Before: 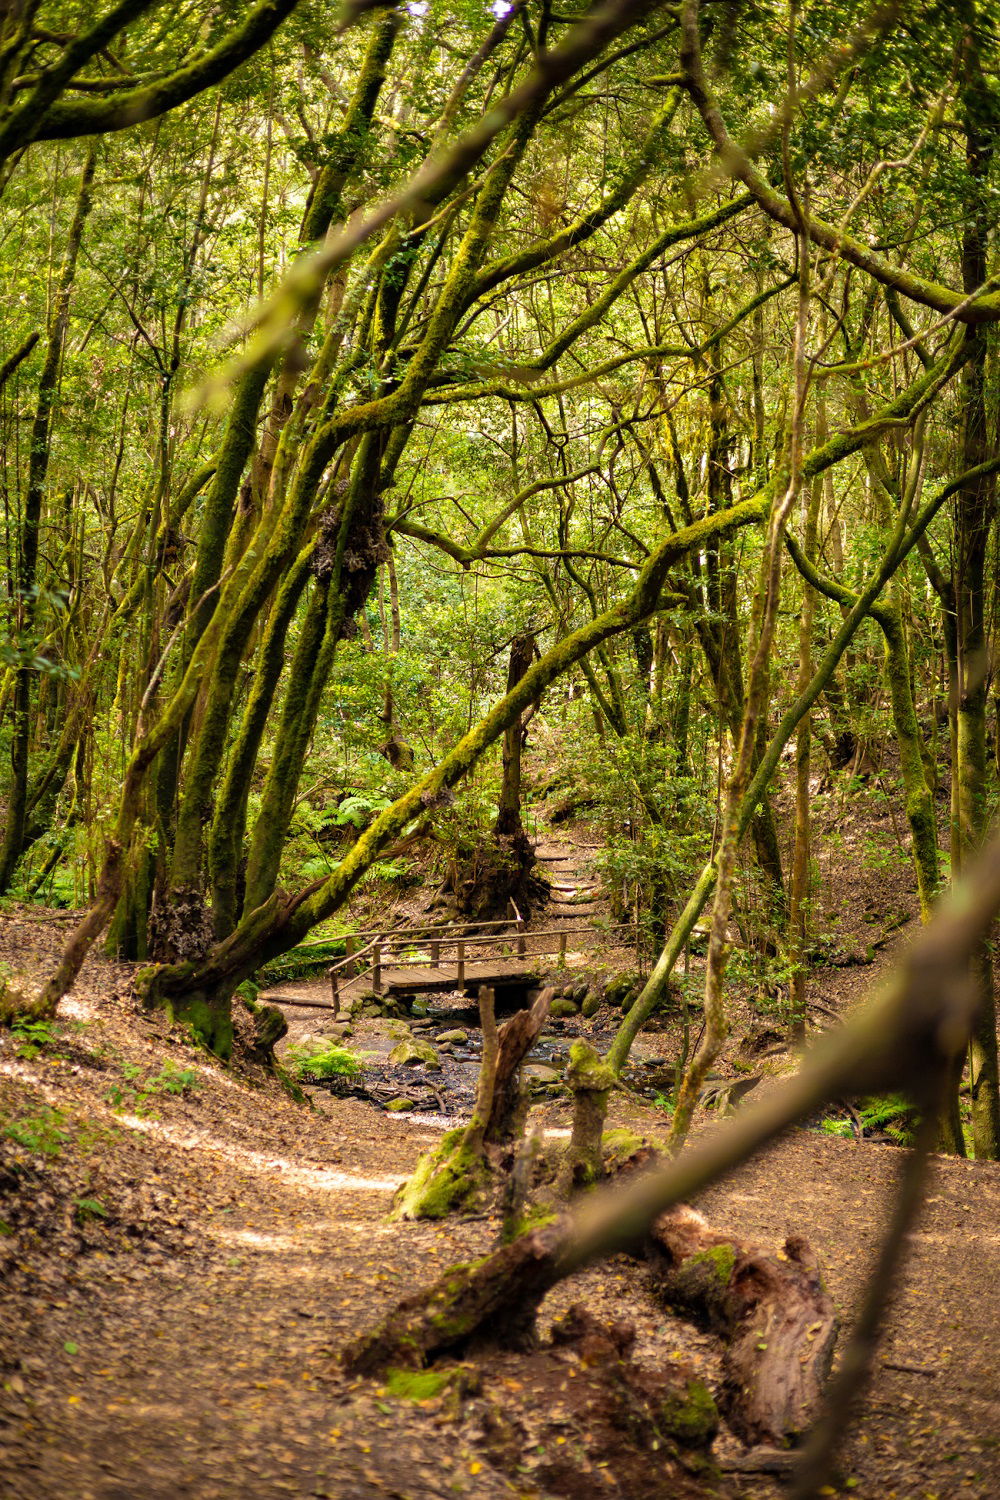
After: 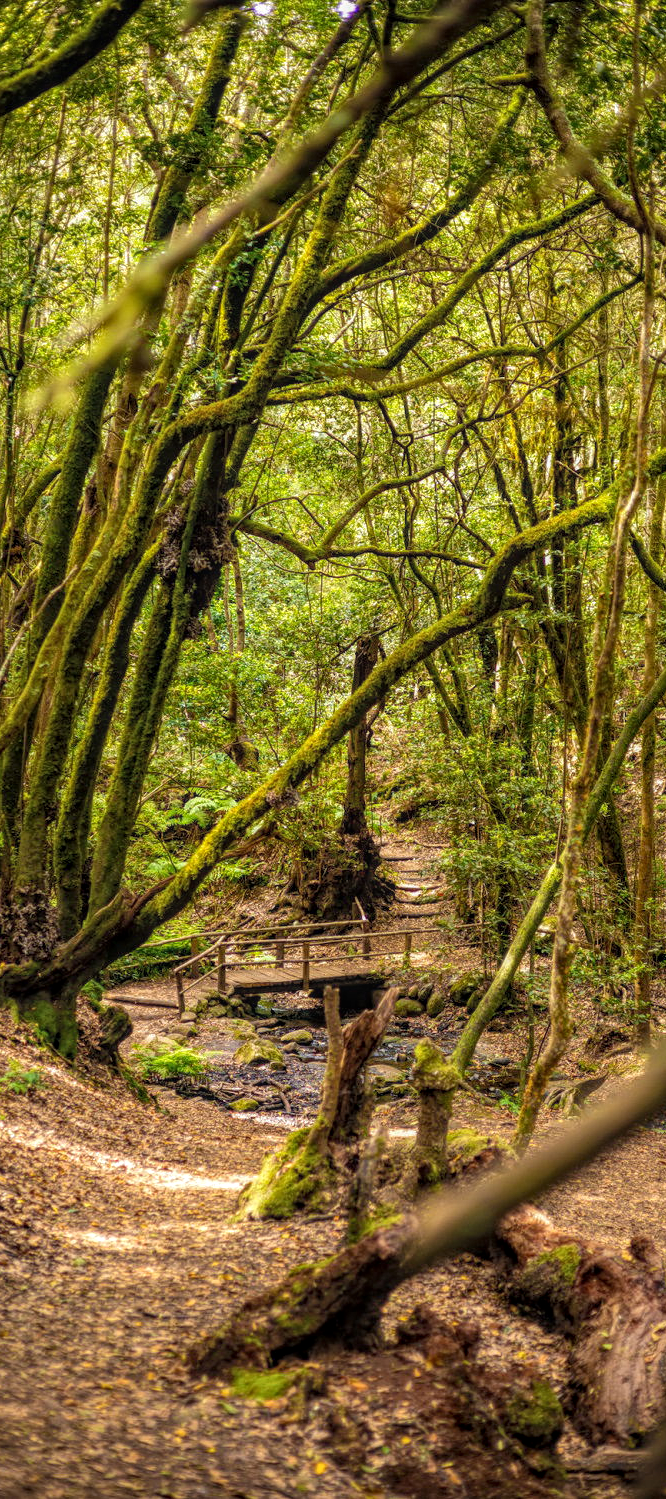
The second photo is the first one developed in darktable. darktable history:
crop and rotate: left 15.546%, right 17.787%
local contrast: highlights 74%, shadows 55%, detail 176%, midtone range 0.207
